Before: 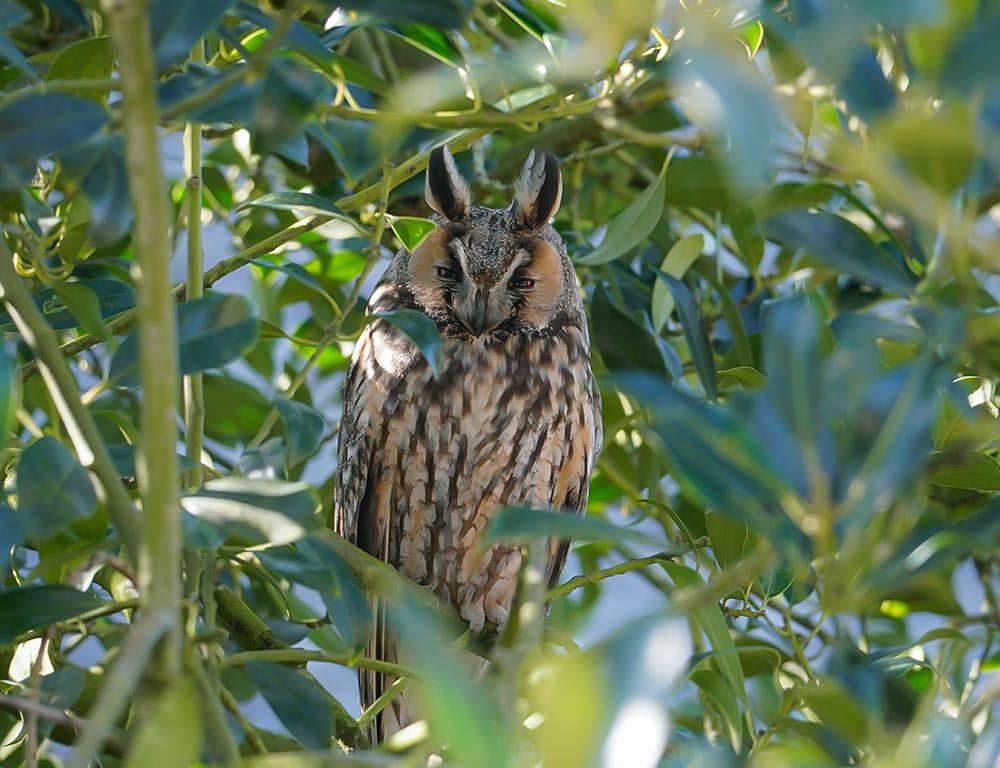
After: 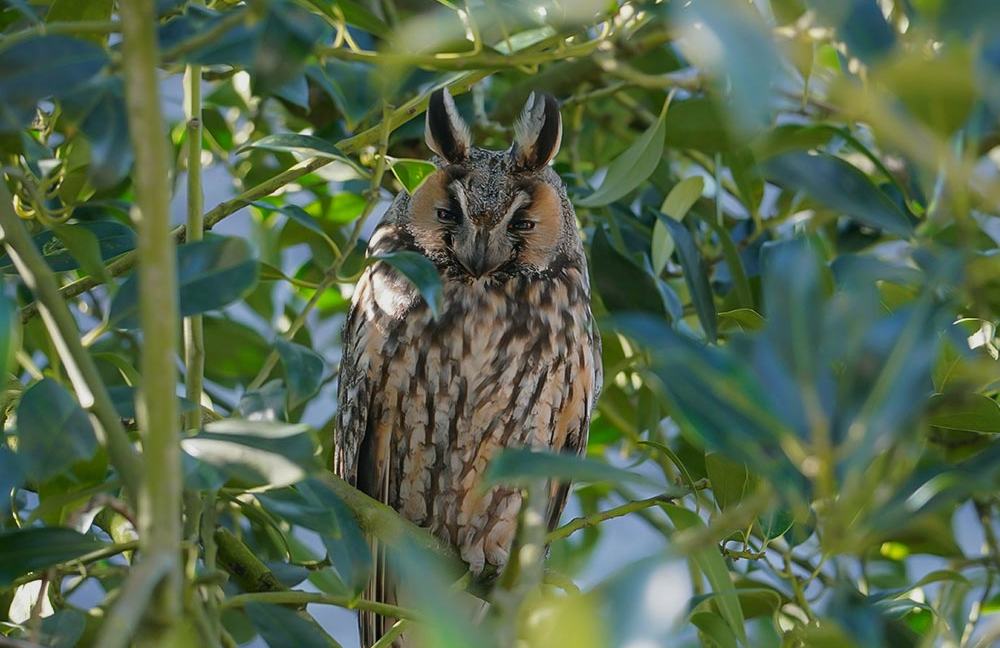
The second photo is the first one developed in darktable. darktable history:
exposure: exposure -0.29 EV, compensate highlight preservation false
crop: top 7.615%, bottom 7.912%
